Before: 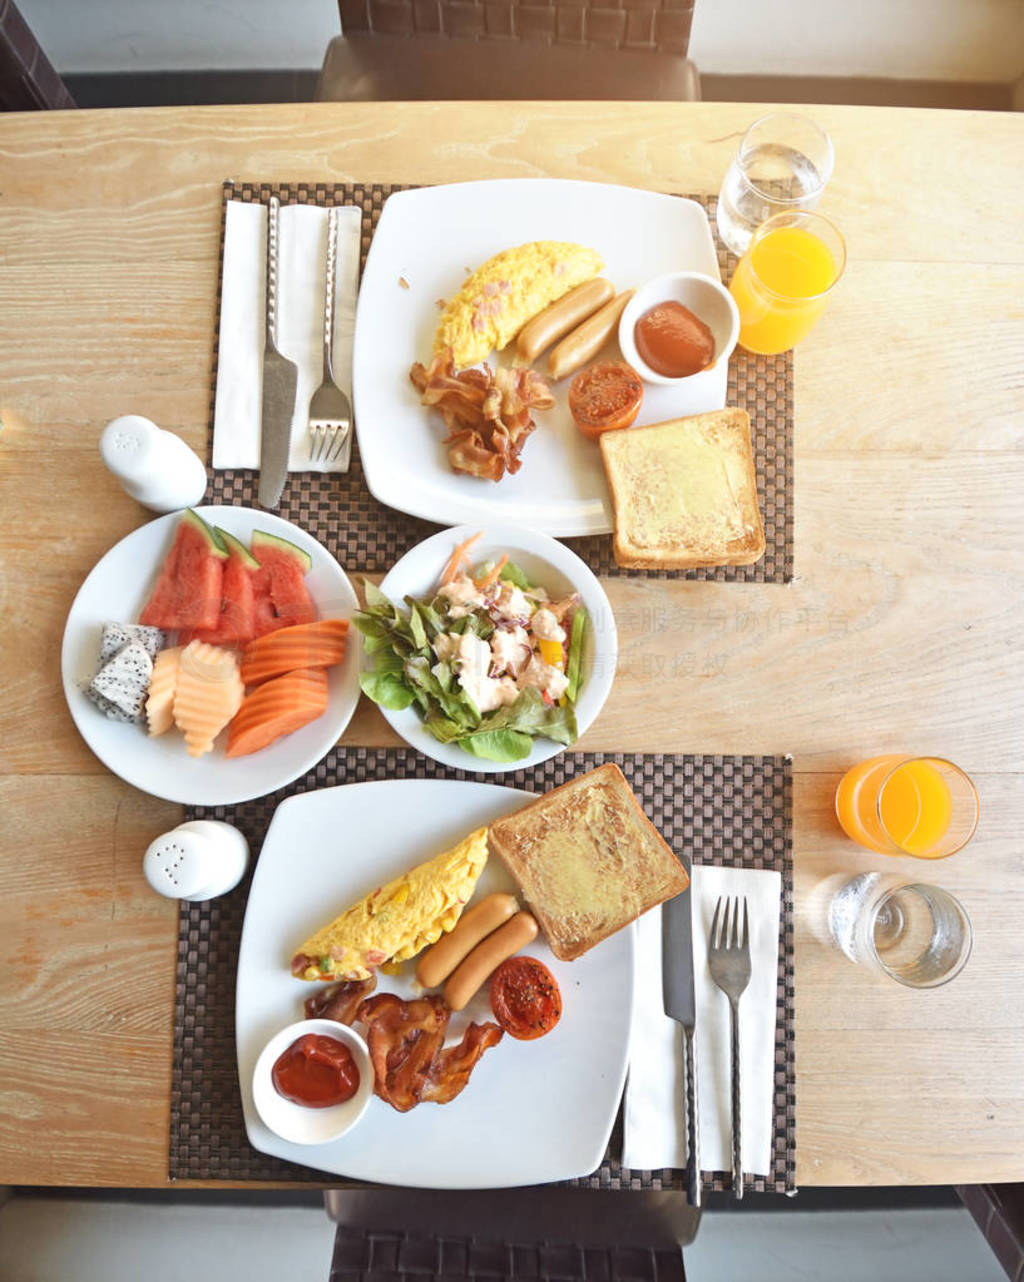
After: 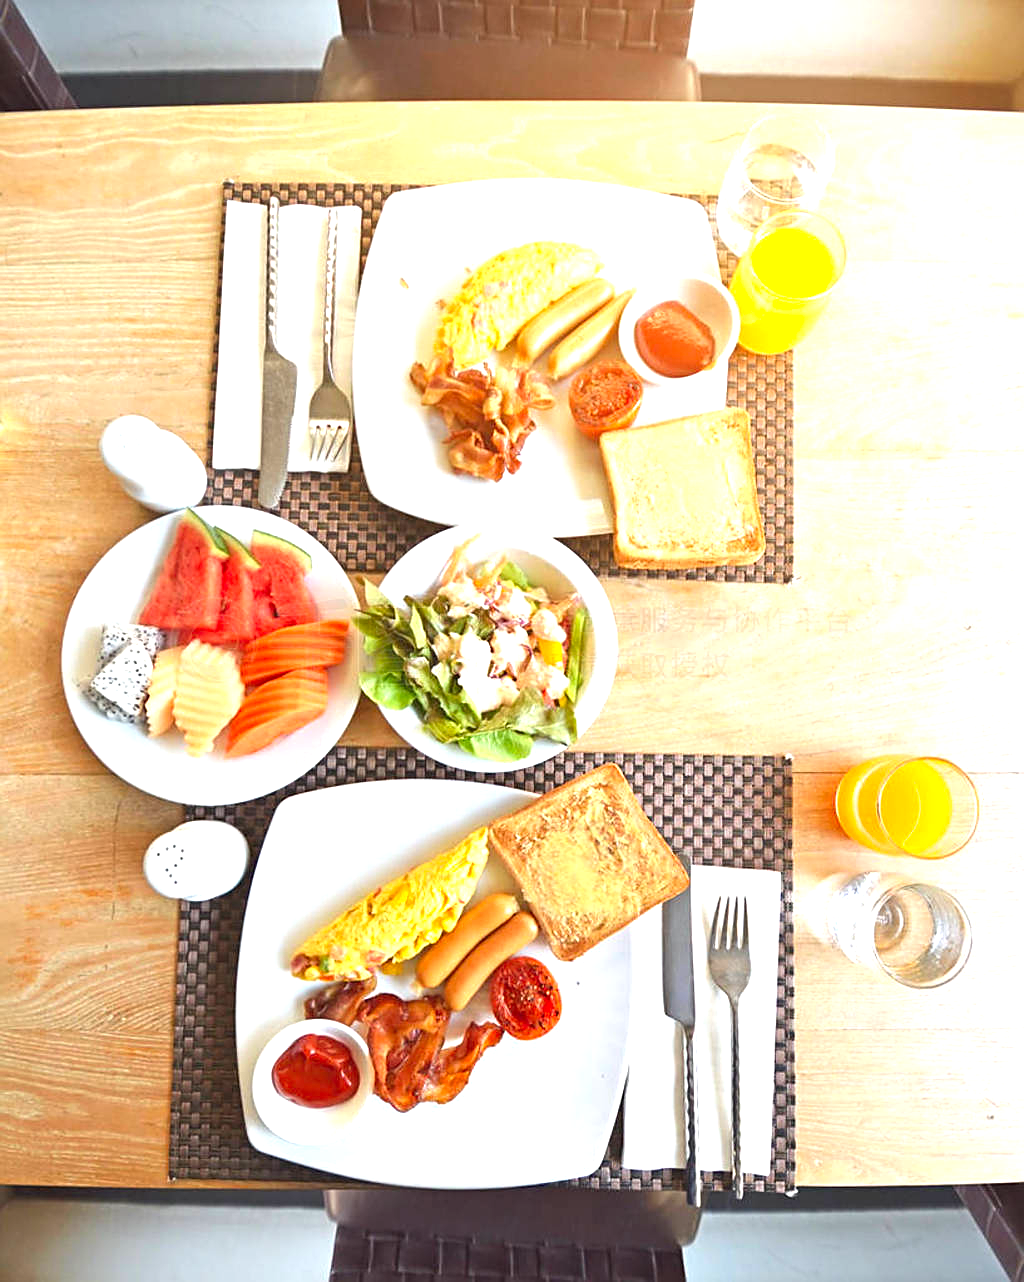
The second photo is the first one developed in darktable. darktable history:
color correction: highlights b* 0.052, saturation 1.28
exposure: exposure 0.759 EV, compensate highlight preservation false
sharpen: on, module defaults
